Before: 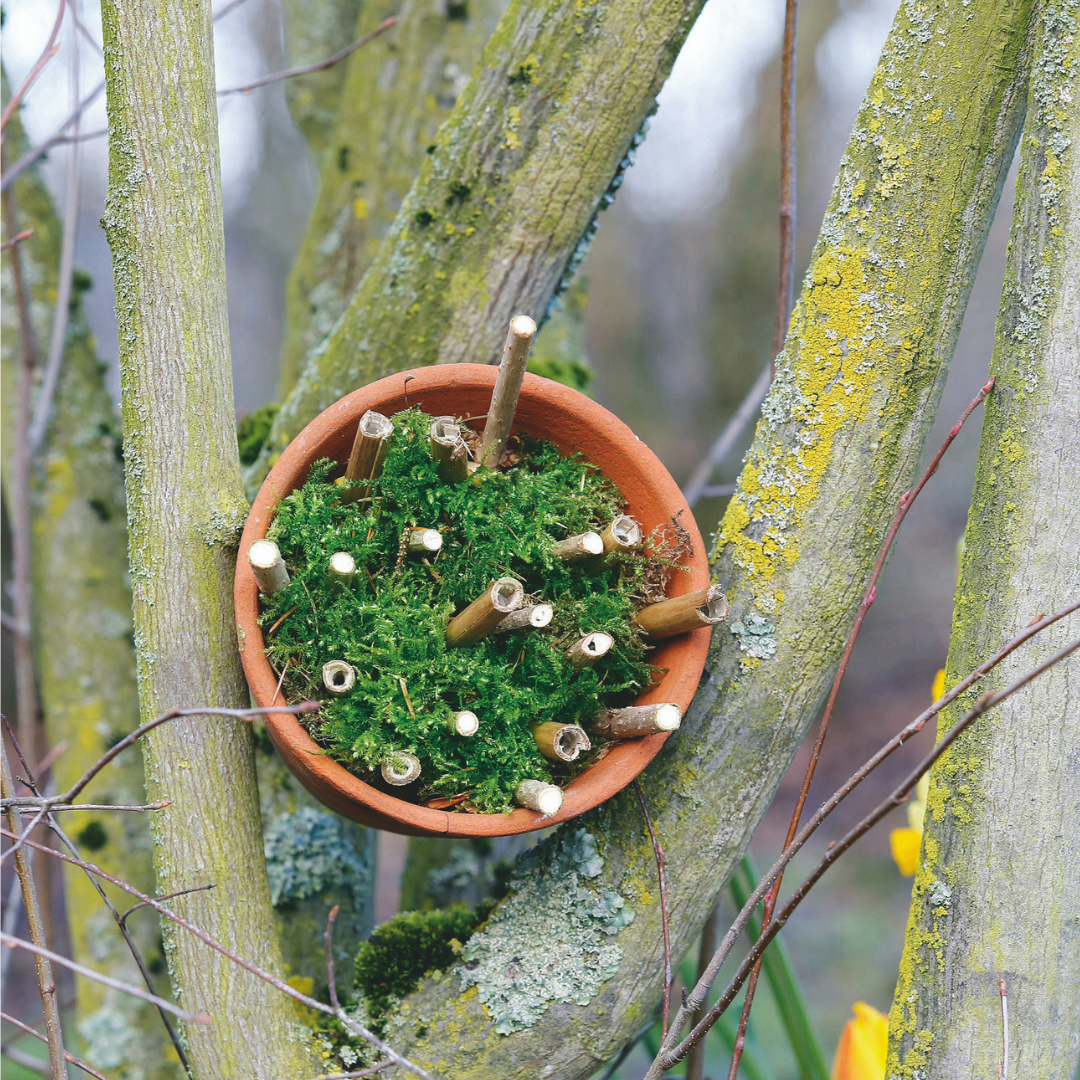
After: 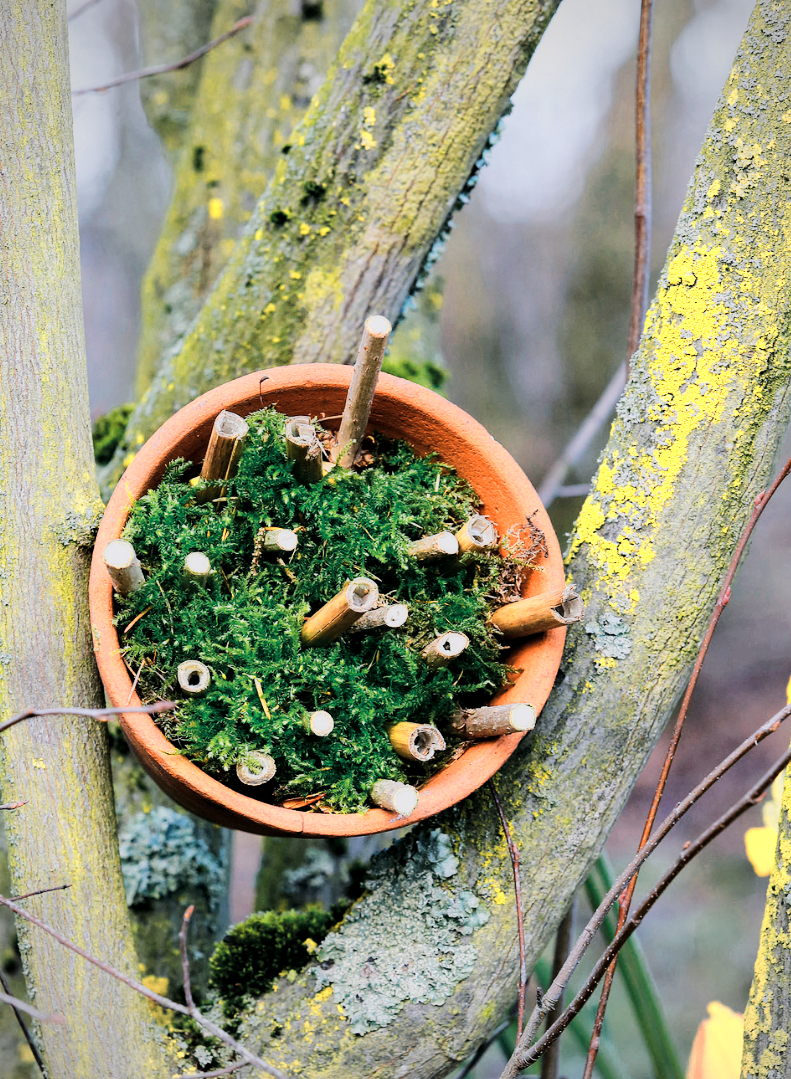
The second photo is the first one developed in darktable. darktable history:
crop: left 13.443%, right 13.31%
local contrast: highlights 100%, shadows 100%, detail 120%, midtone range 0.2
vignetting: fall-off radius 60.92%
filmic rgb: black relative exposure -6.98 EV, white relative exposure 5.63 EV, hardness 2.86
white balance: red 1.009, blue 1.027
color balance: contrast 6.48%, output saturation 113.3%
tone equalizer: -8 EV -0.75 EV, -7 EV -0.7 EV, -6 EV -0.6 EV, -5 EV -0.4 EV, -3 EV 0.4 EV, -2 EV 0.6 EV, -1 EV 0.7 EV, +0 EV 0.75 EV, edges refinement/feathering 500, mask exposure compensation -1.57 EV, preserve details no
color zones: curves: ch0 [(0.018, 0.548) (0.197, 0.654) (0.425, 0.447) (0.605, 0.658) (0.732, 0.579)]; ch1 [(0.105, 0.531) (0.224, 0.531) (0.386, 0.39) (0.618, 0.456) (0.732, 0.456) (0.956, 0.421)]; ch2 [(0.039, 0.583) (0.215, 0.465) (0.399, 0.544) (0.465, 0.548) (0.614, 0.447) (0.724, 0.43) (0.882, 0.623) (0.956, 0.632)]
